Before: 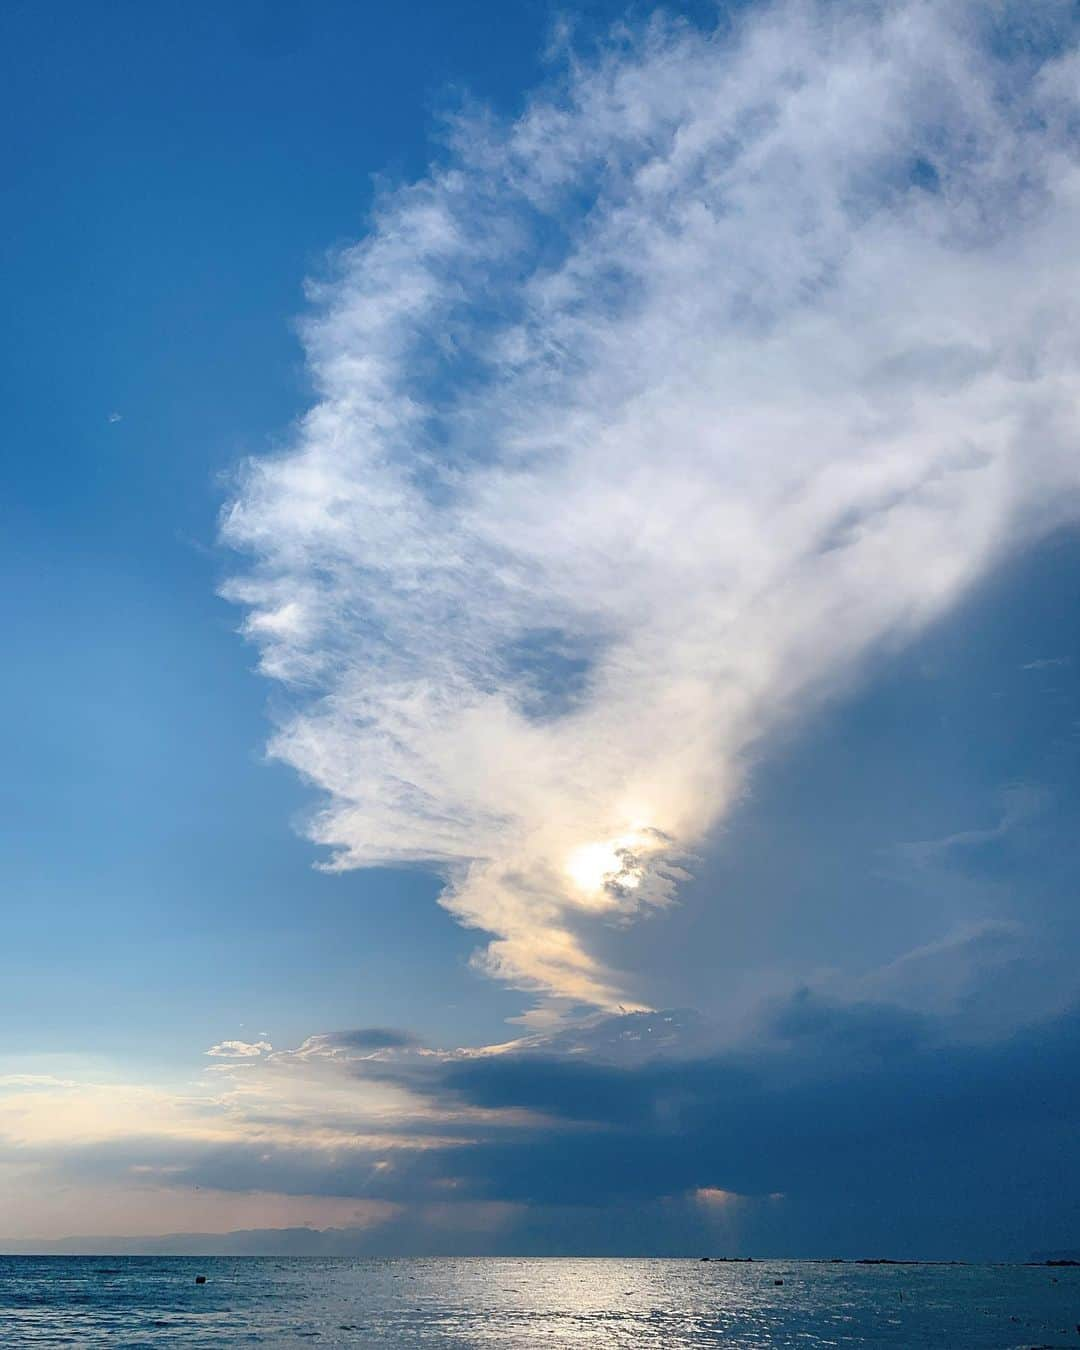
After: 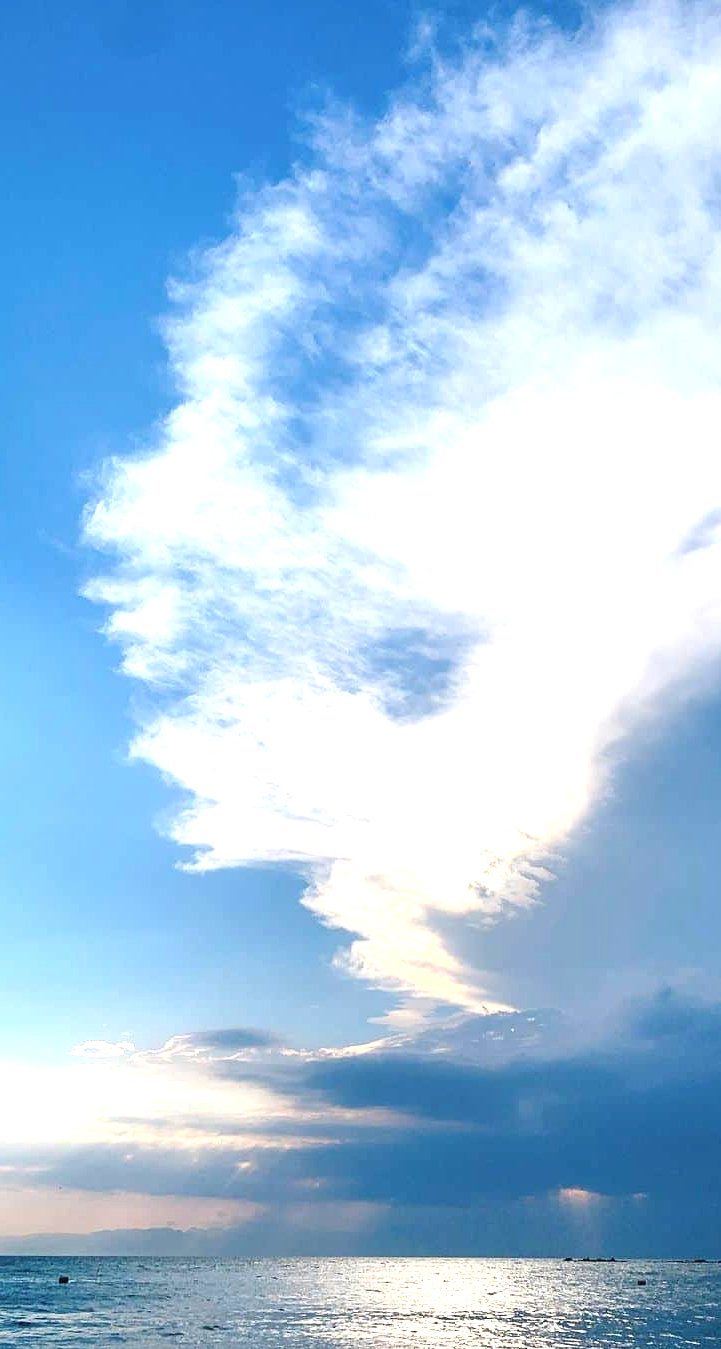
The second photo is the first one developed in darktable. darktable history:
crop and rotate: left 12.715%, right 20.485%
exposure: black level correction 0, exposure 1 EV, compensate highlight preservation false
